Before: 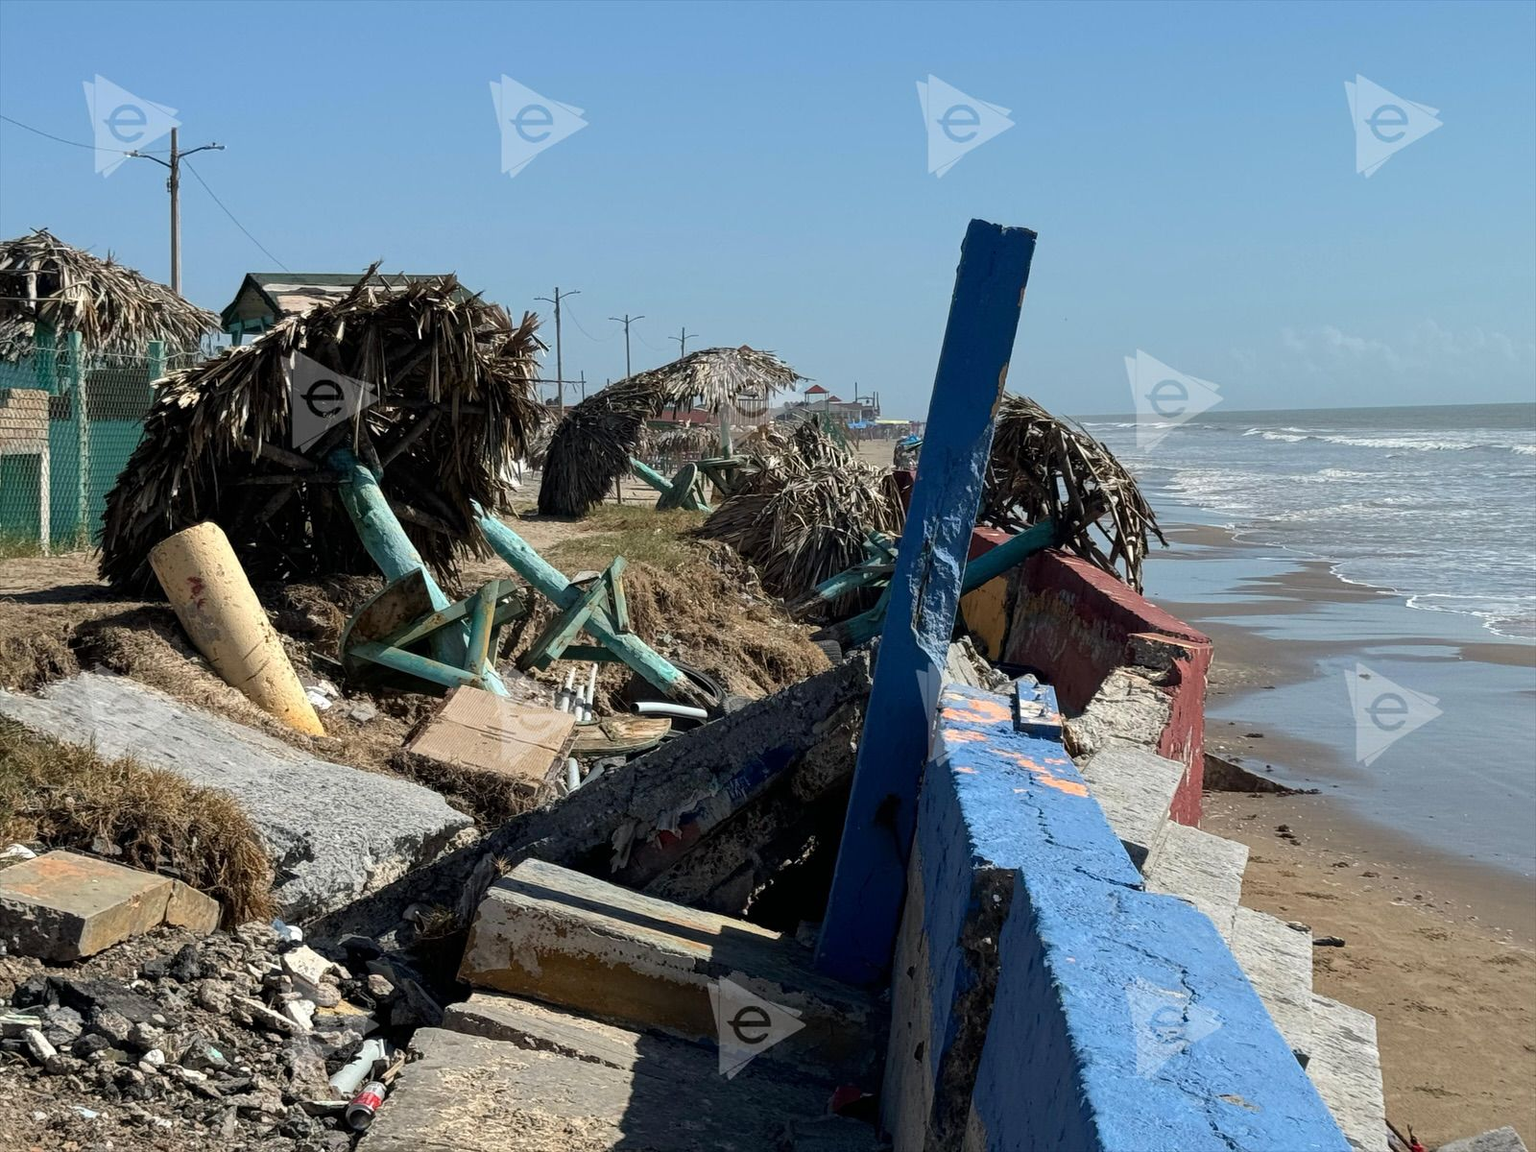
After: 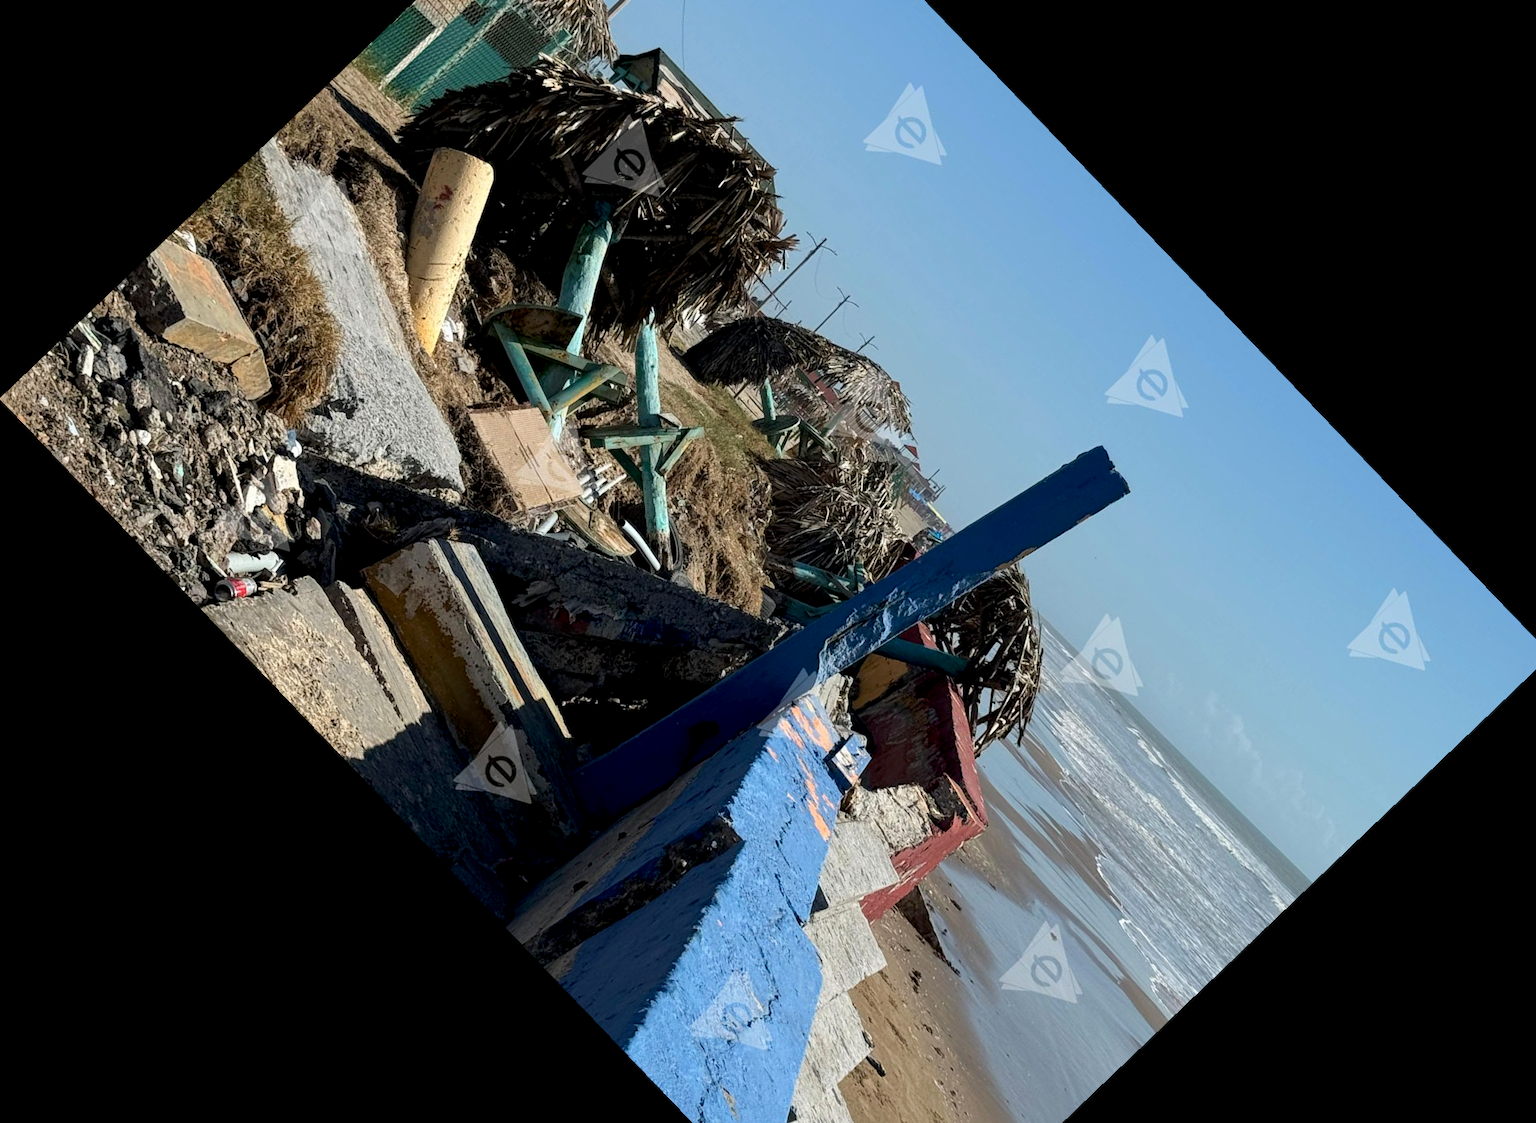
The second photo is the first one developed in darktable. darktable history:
exposure: black level correction 0.007, compensate highlight preservation false
tone curve: curves: ch0 [(0, 0) (0.003, 0.014) (0.011, 0.019) (0.025, 0.029) (0.044, 0.047) (0.069, 0.071) (0.1, 0.101) (0.136, 0.131) (0.177, 0.166) (0.224, 0.212) (0.277, 0.263) (0.335, 0.32) (0.399, 0.387) (0.468, 0.459) (0.543, 0.541) (0.623, 0.626) (0.709, 0.717) (0.801, 0.813) (0.898, 0.909) (1, 1)], preserve colors none
crop and rotate: angle -46.26°, top 16.234%, right 0.912%, bottom 11.704%
